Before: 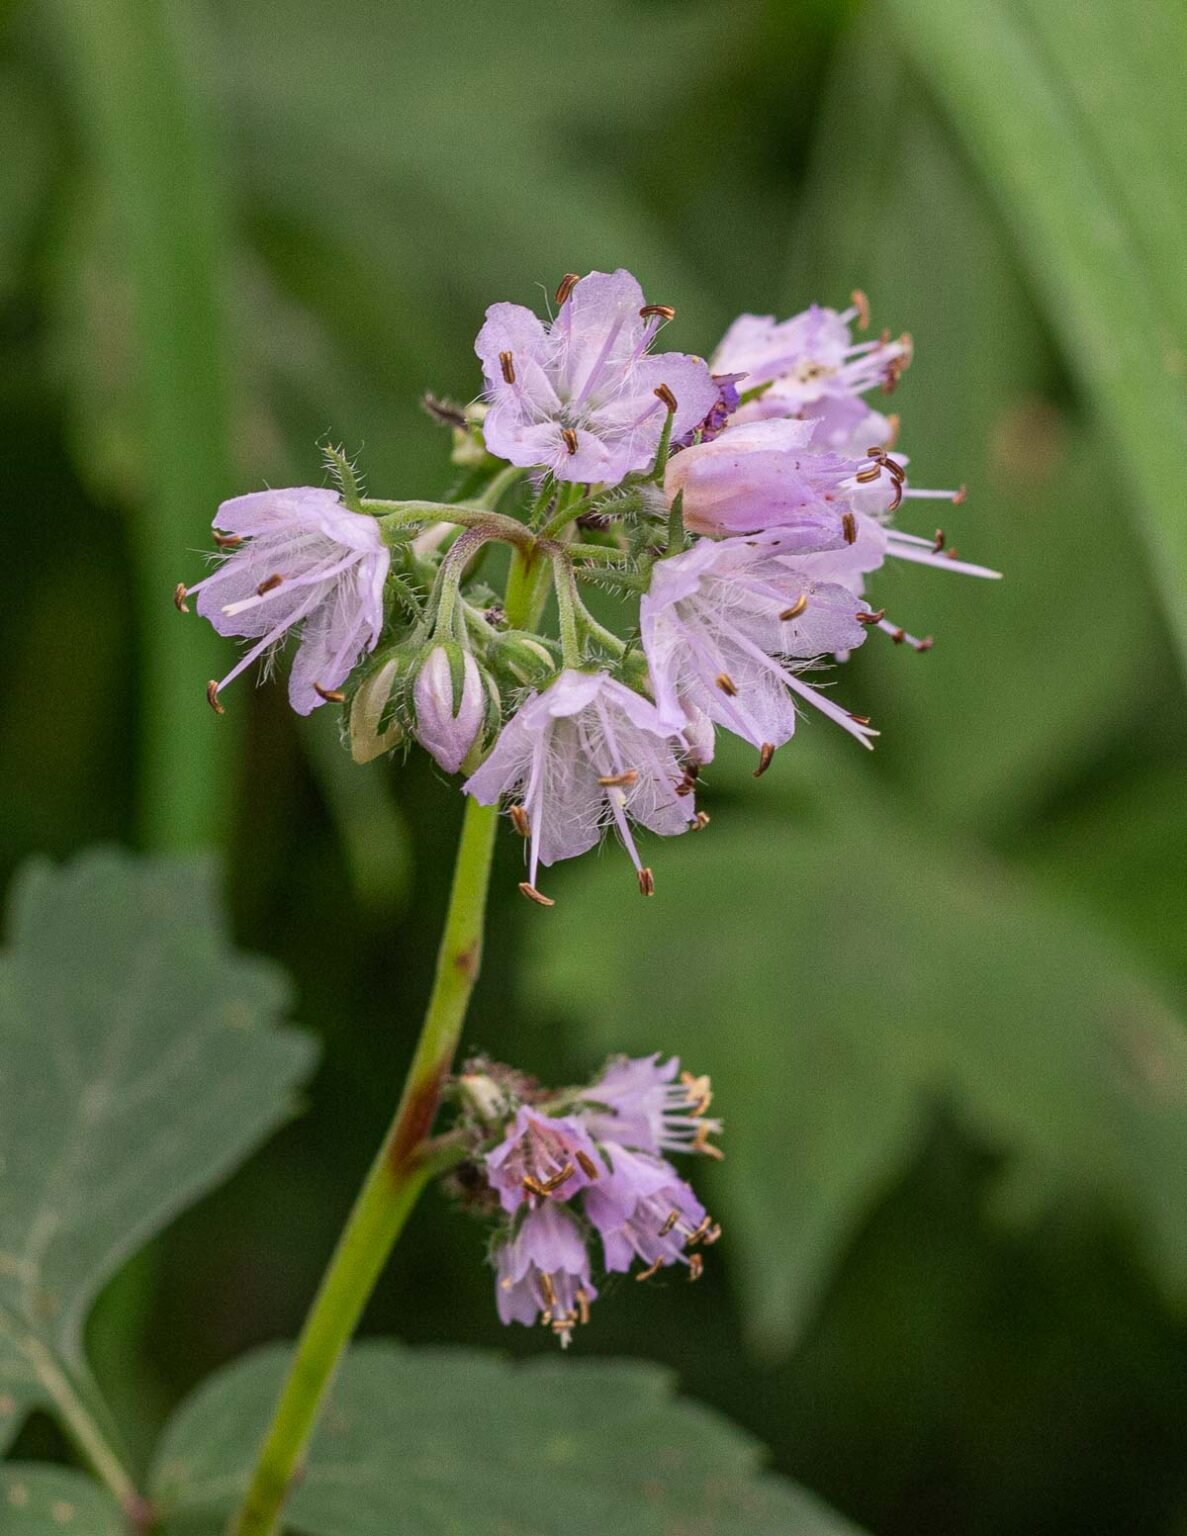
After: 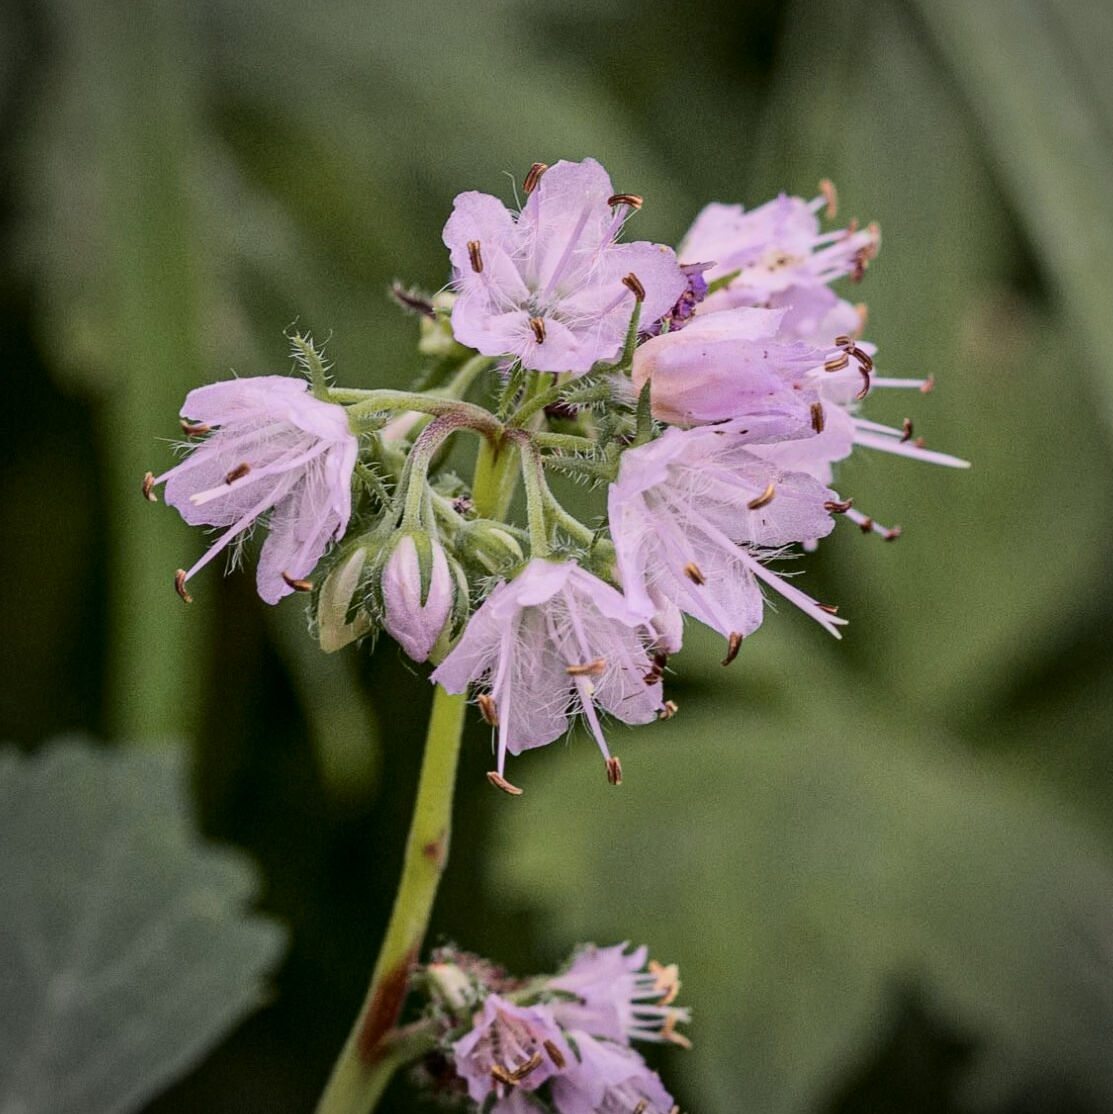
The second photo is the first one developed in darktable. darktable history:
crop: left 2.737%, top 7.287%, right 3.421%, bottom 20.179%
vignetting: on, module defaults
tone curve: curves: ch0 [(0, 0) (0.049, 0.01) (0.154, 0.081) (0.491, 0.519) (0.748, 0.765) (1, 0.919)]; ch1 [(0, 0) (0.172, 0.123) (0.317, 0.272) (0.391, 0.424) (0.499, 0.497) (0.531, 0.541) (0.615, 0.608) (0.741, 0.783) (1, 1)]; ch2 [(0, 0) (0.411, 0.424) (0.483, 0.478) (0.546, 0.532) (0.652, 0.633) (1, 1)], color space Lab, independent channels, preserve colors none
